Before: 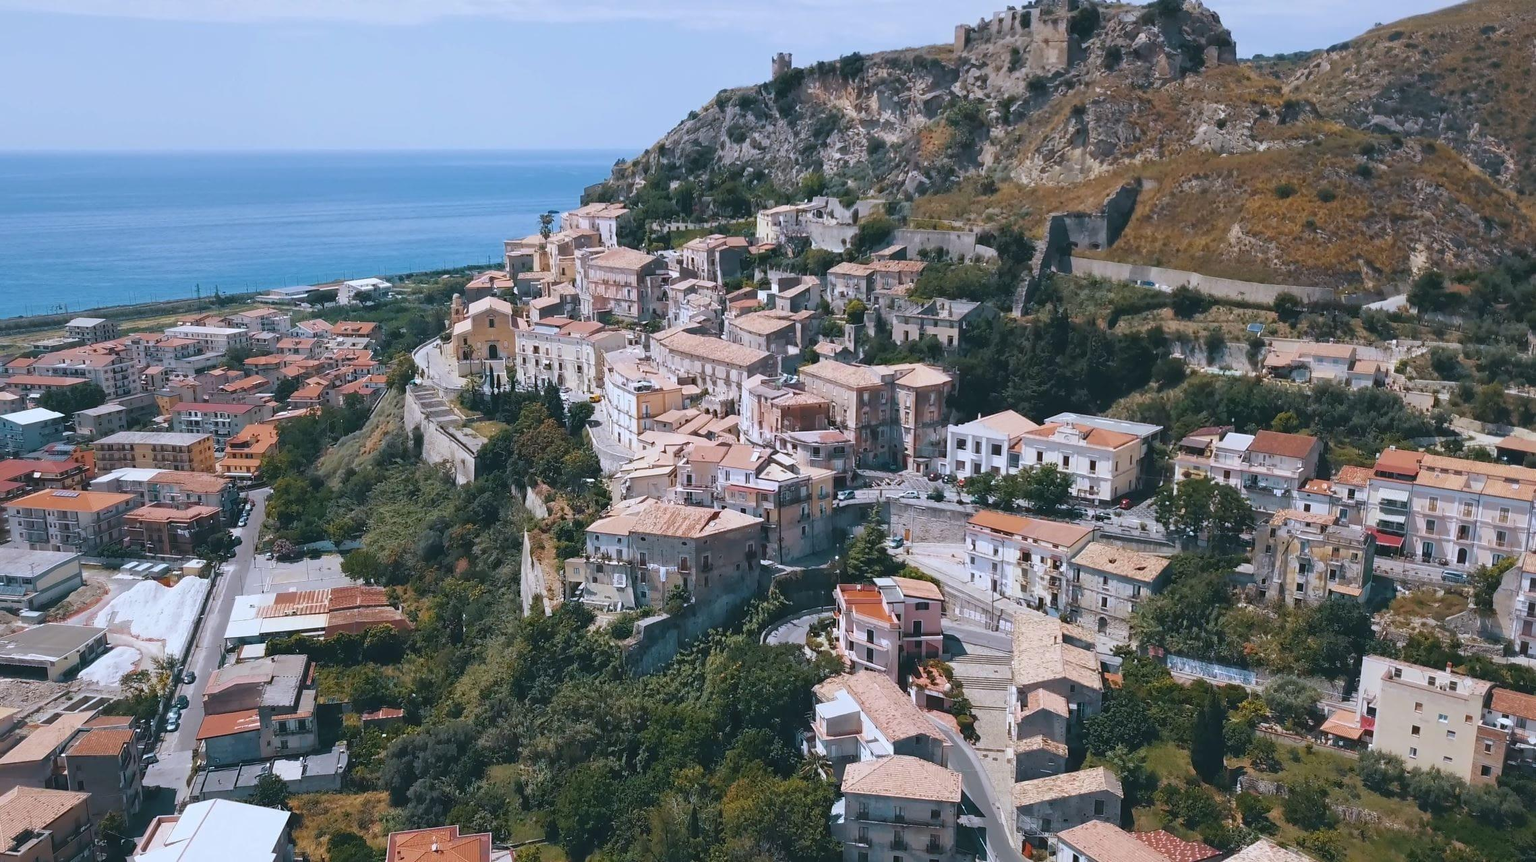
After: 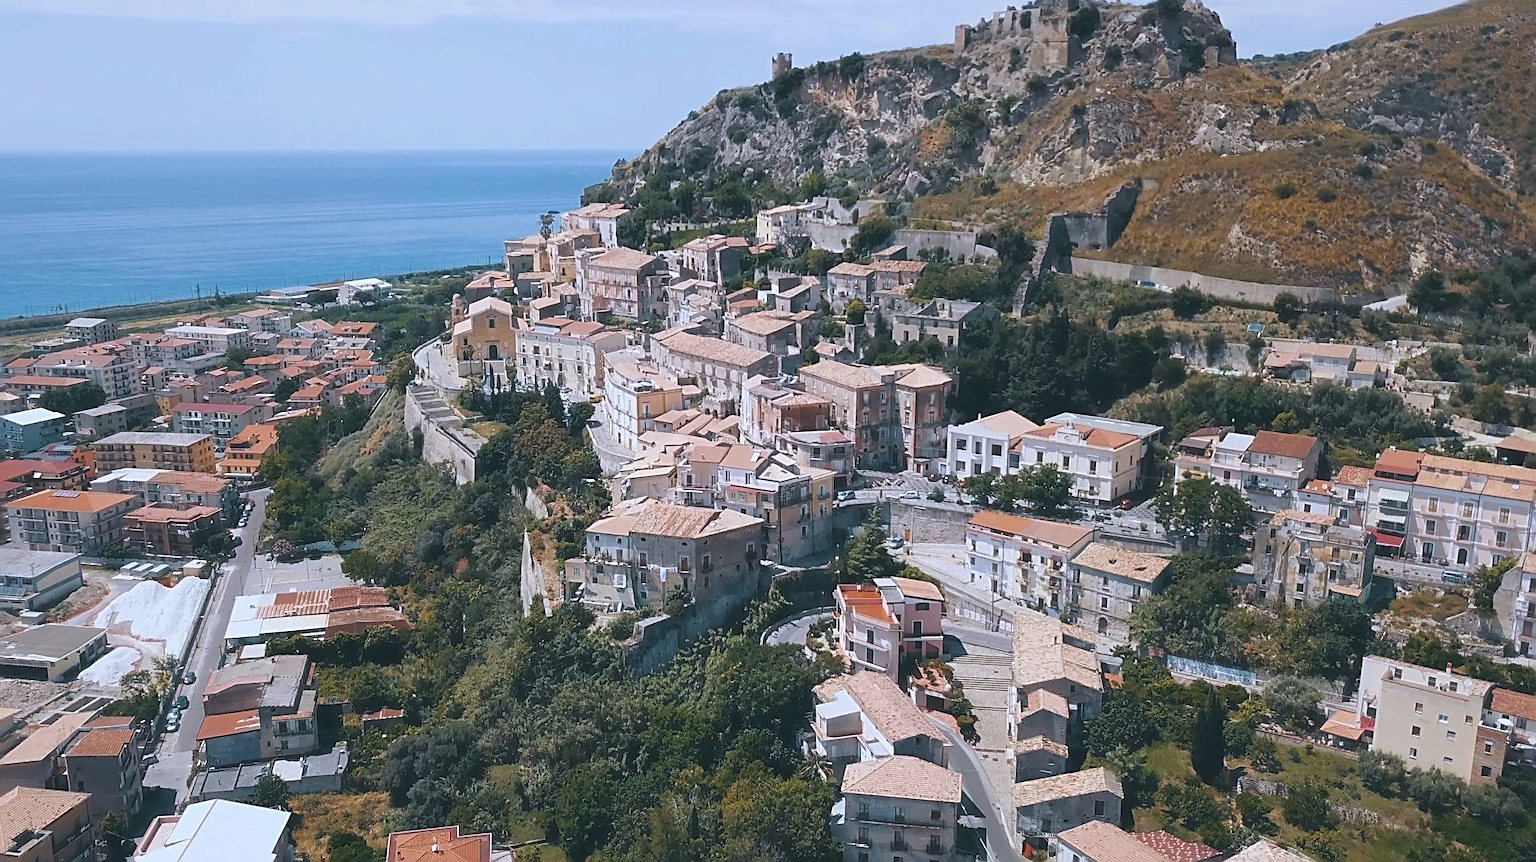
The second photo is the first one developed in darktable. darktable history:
haze removal: strength -0.102
sharpen: radius 2.532, amount 0.628
